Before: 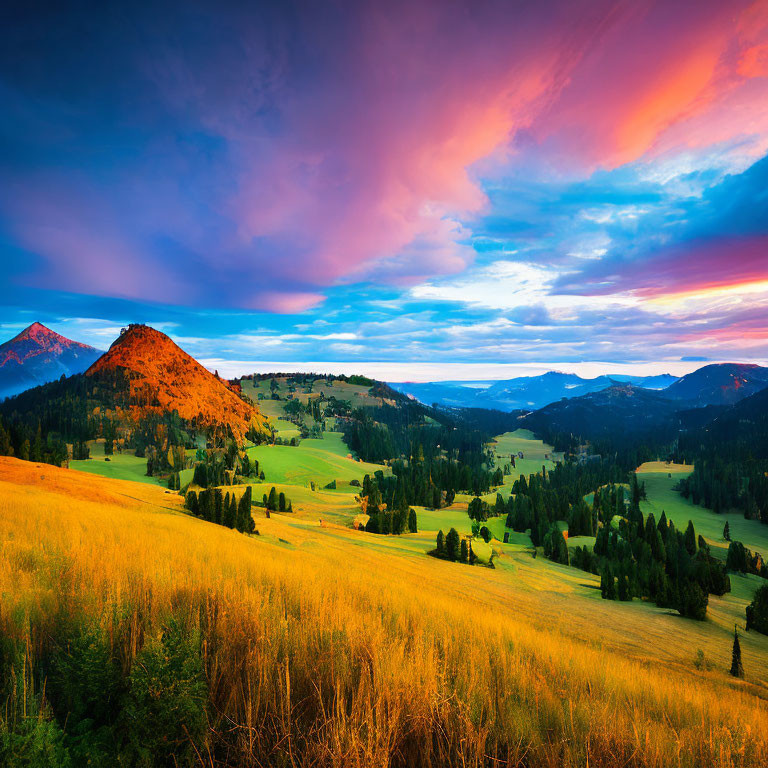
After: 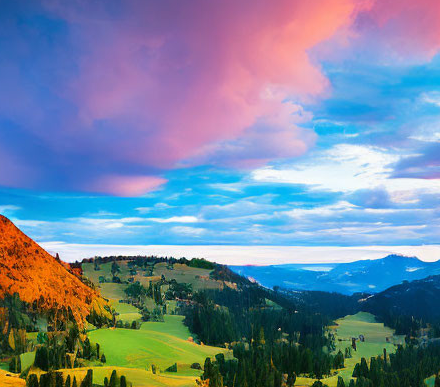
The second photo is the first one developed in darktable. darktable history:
crop: left 20.772%, top 15.293%, right 21.81%, bottom 34.188%
